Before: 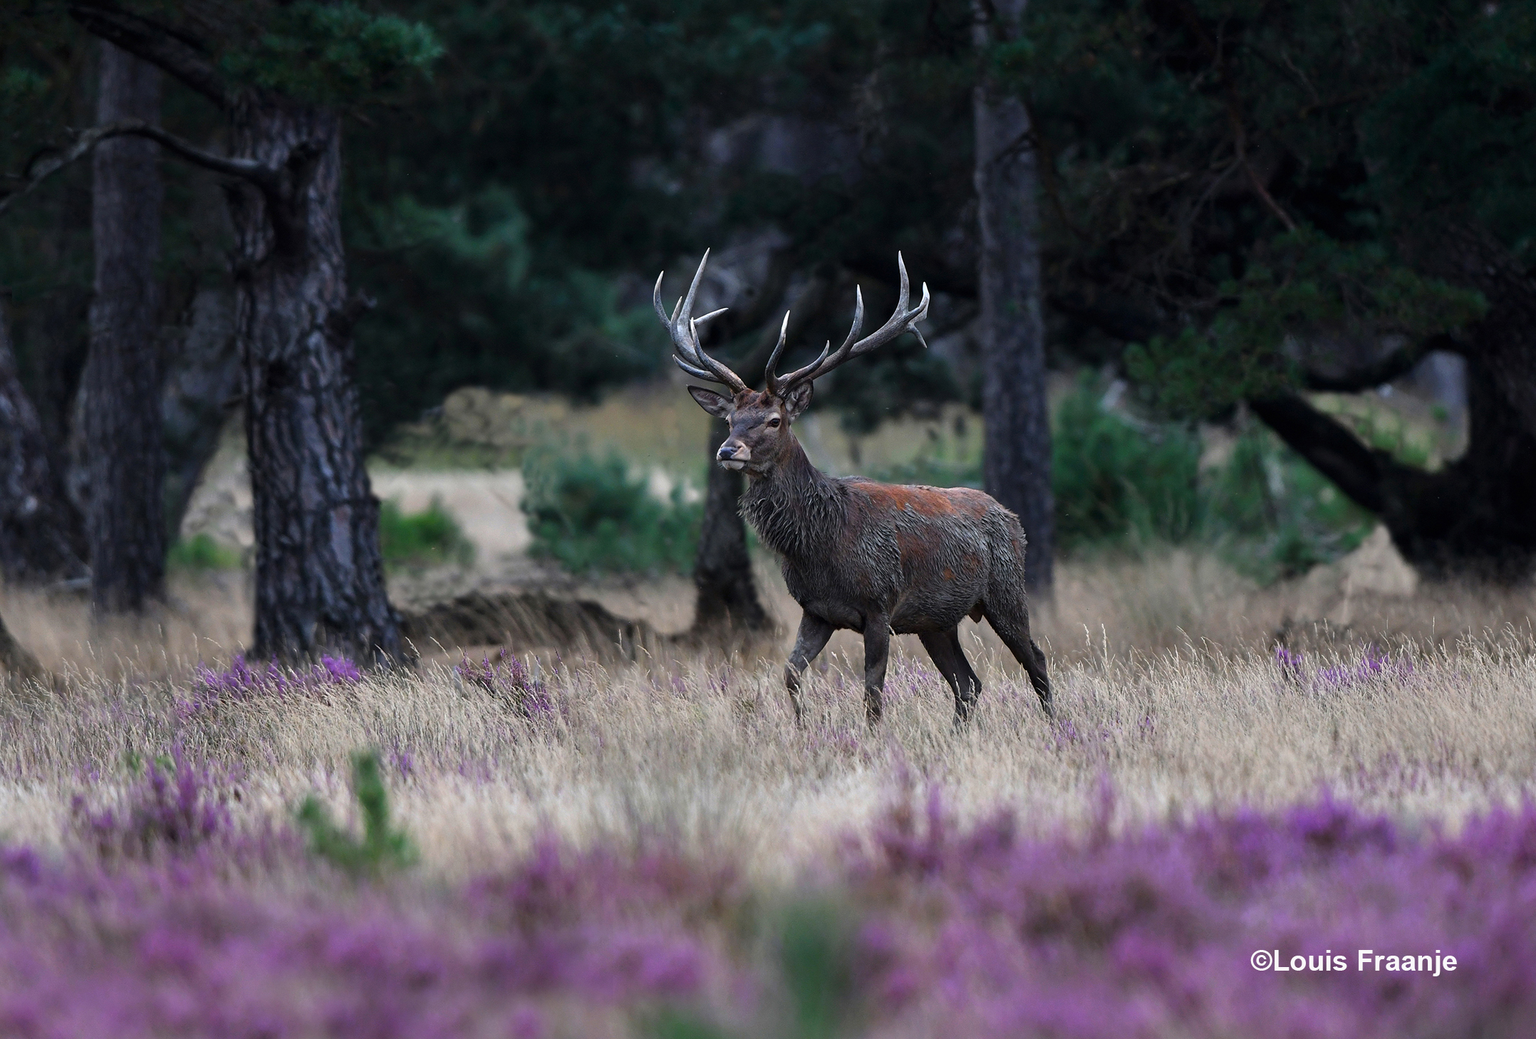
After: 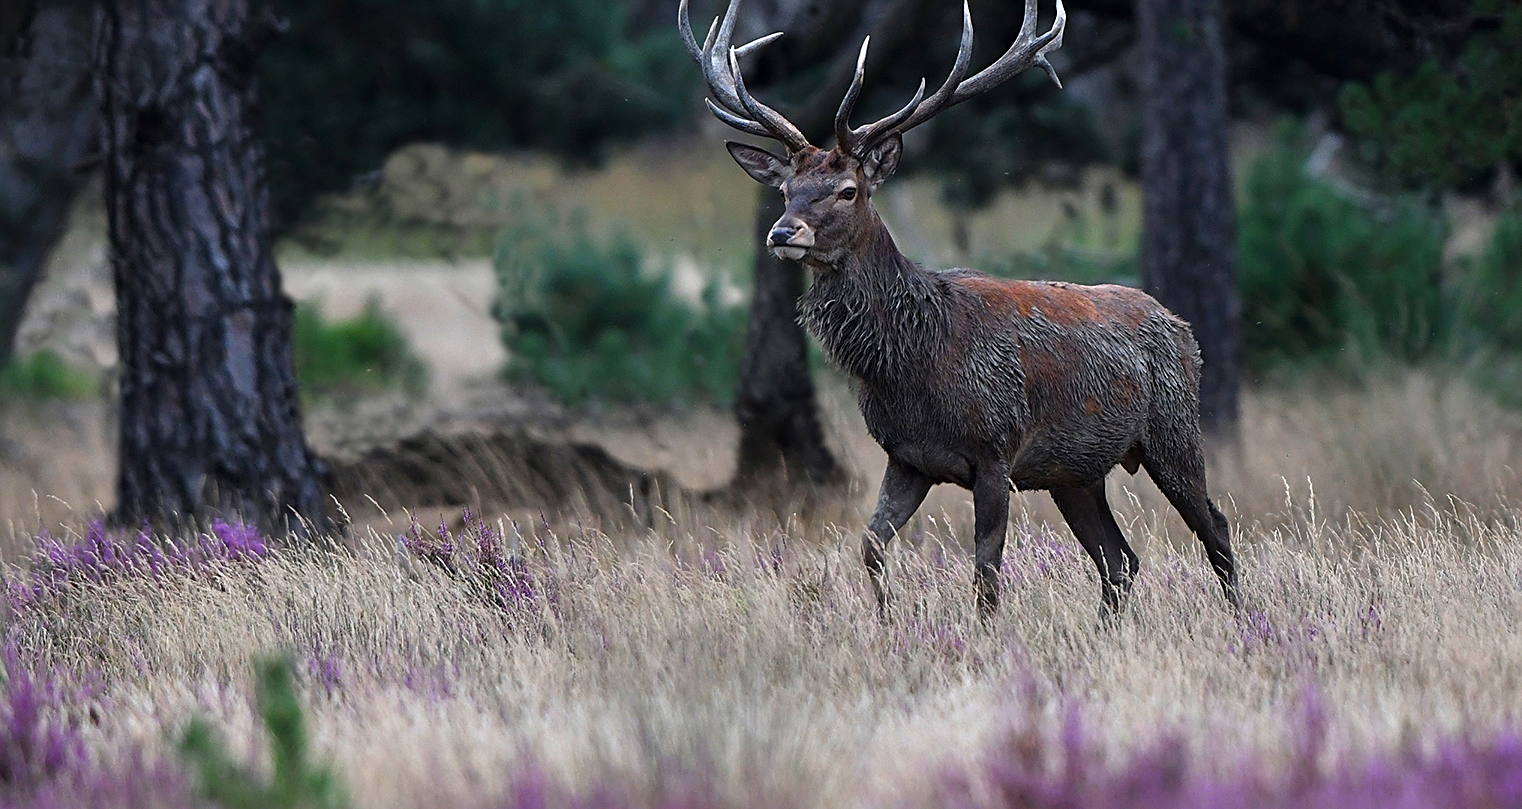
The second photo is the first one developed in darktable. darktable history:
crop: left 11.119%, top 27.44%, right 18.257%, bottom 17.096%
sharpen: on, module defaults
